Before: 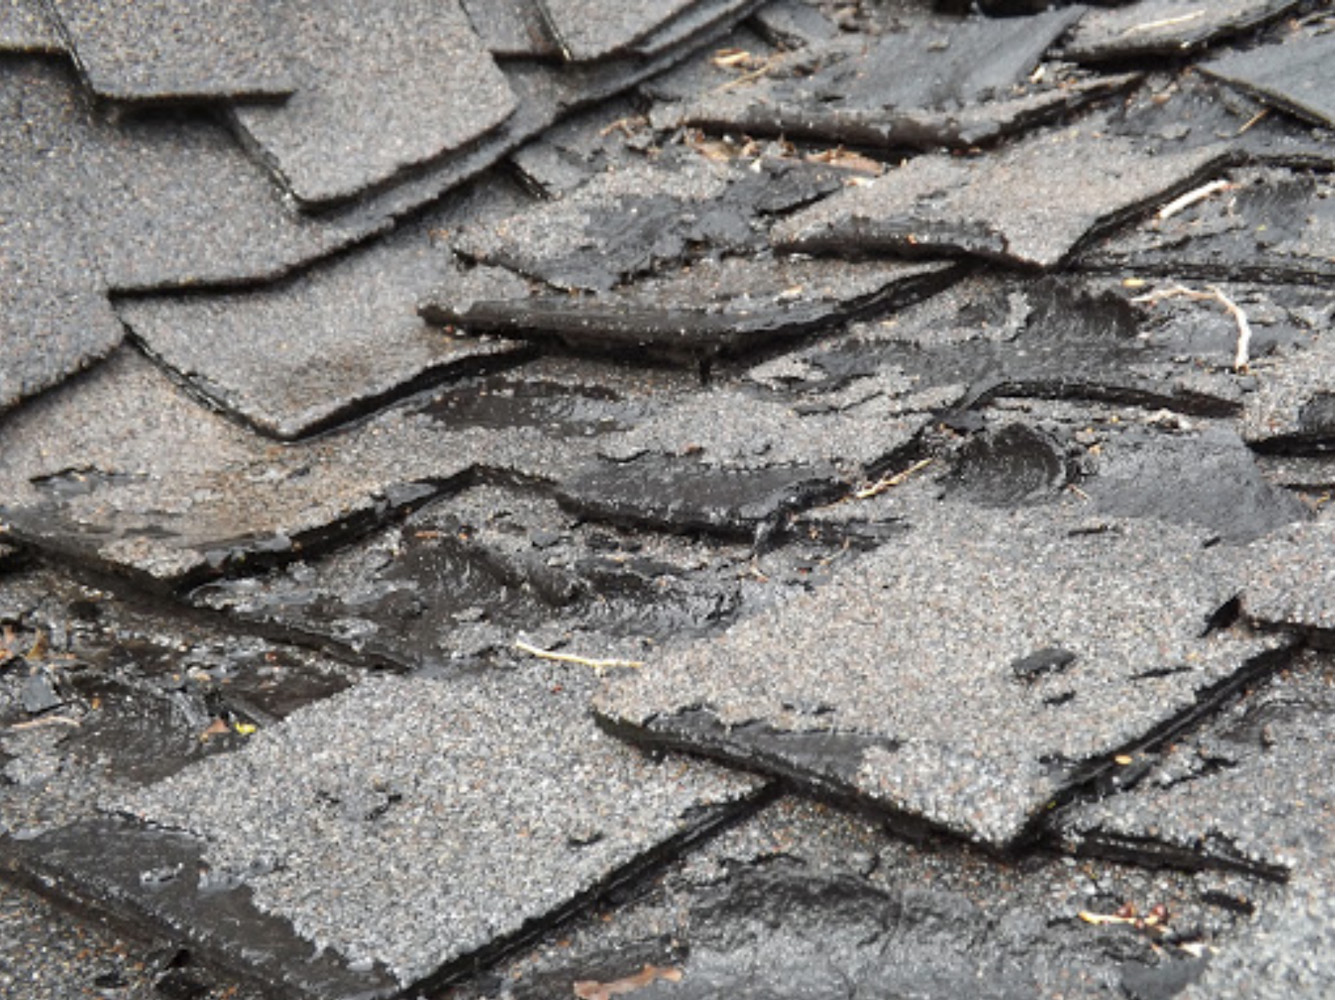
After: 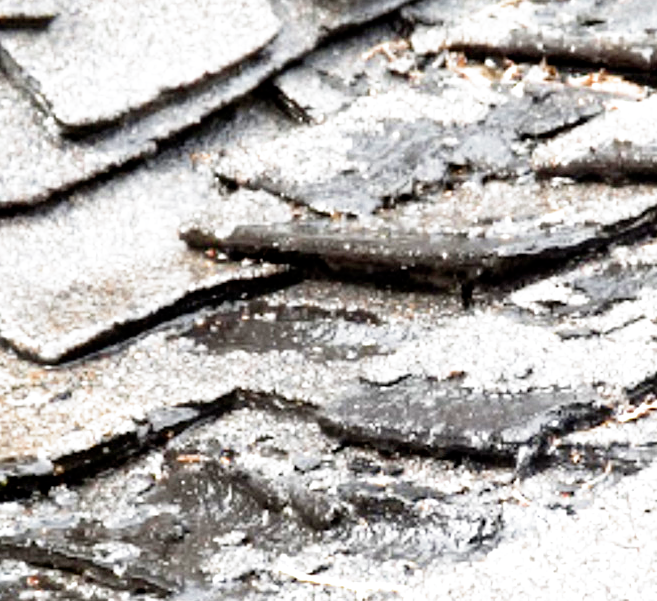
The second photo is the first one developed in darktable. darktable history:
exposure: black level correction 0.001, exposure 0.14 EV, compensate highlight preservation false
crop: left 17.835%, top 7.675%, right 32.881%, bottom 32.213%
color correction: highlights a* 0.003, highlights b* -0.283
filmic rgb: middle gray luminance 8.8%, black relative exposure -6.3 EV, white relative exposure 2.7 EV, threshold 6 EV, target black luminance 0%, hardness 4.74, latitude 73.47%, contrast 1.332, shadows ↔ highlights balance 10.13%, add noise in highlights 0, preserve chrominance no, color science v3 (2019), use custom middle-gray values true, iterations of high-quality reconstruction 0, contrast in highlights soft, enable highlight reconstruction true
